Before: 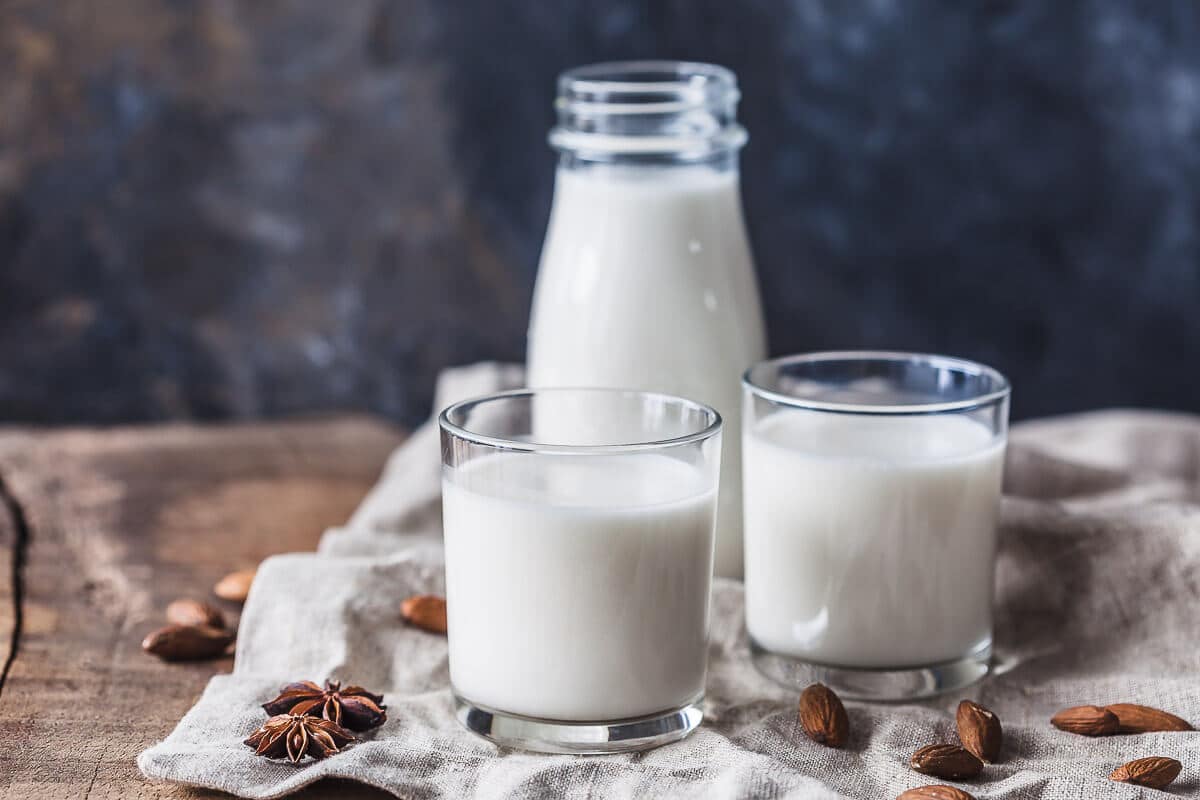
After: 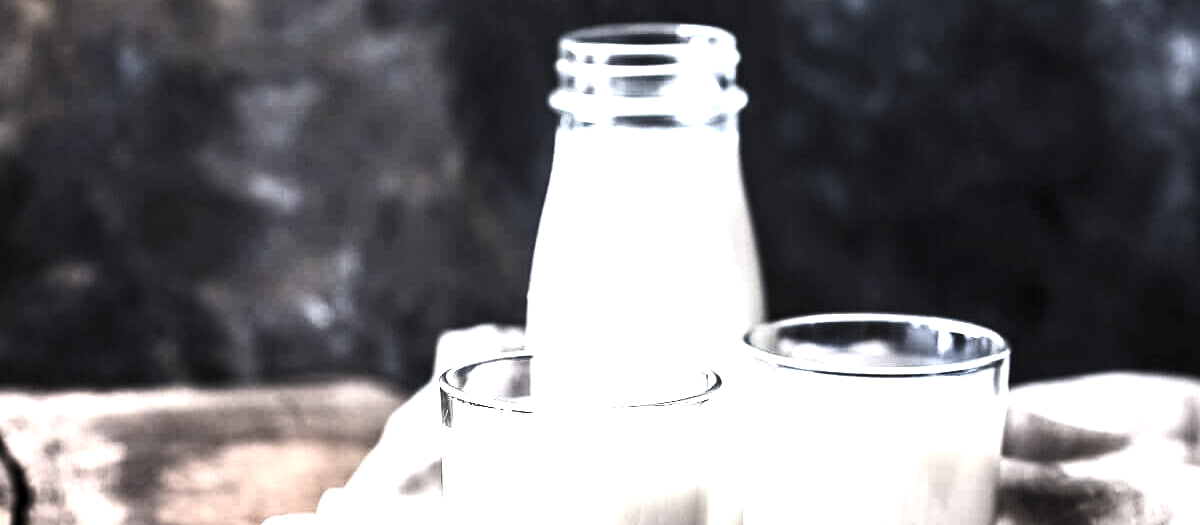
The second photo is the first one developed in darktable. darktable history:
levels: levels [0.129, 0.519, 0.867]
crop and rotate: top 4.848%, bottom 29.503%
contrast brightness saturation: contrast 0.57, brightness 0.57, saturation -0.34
